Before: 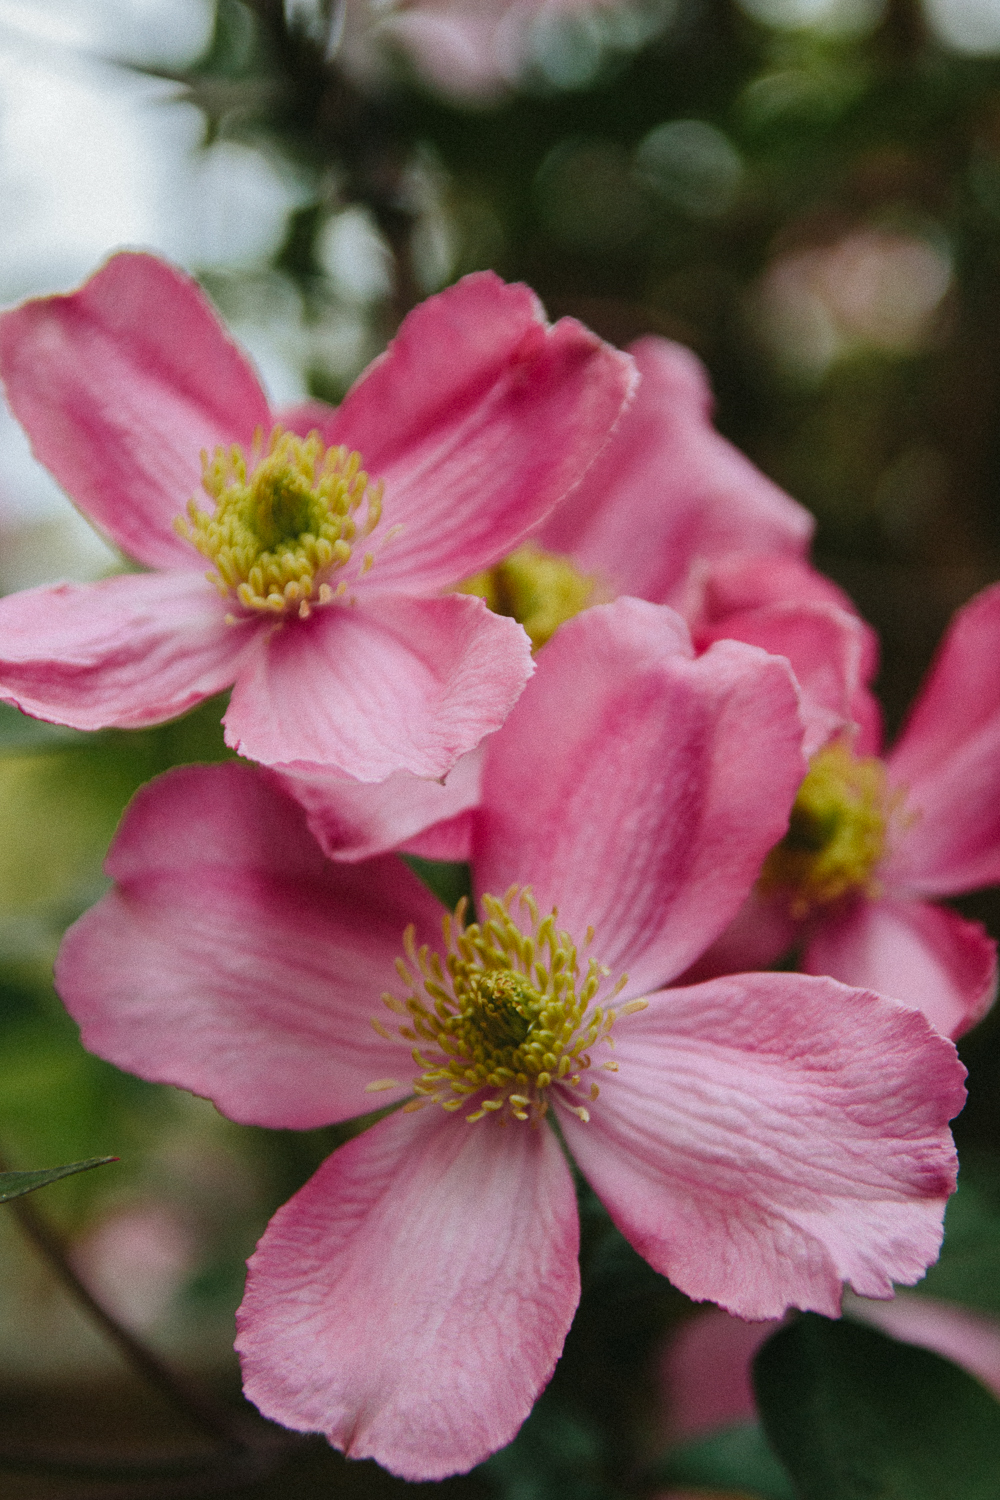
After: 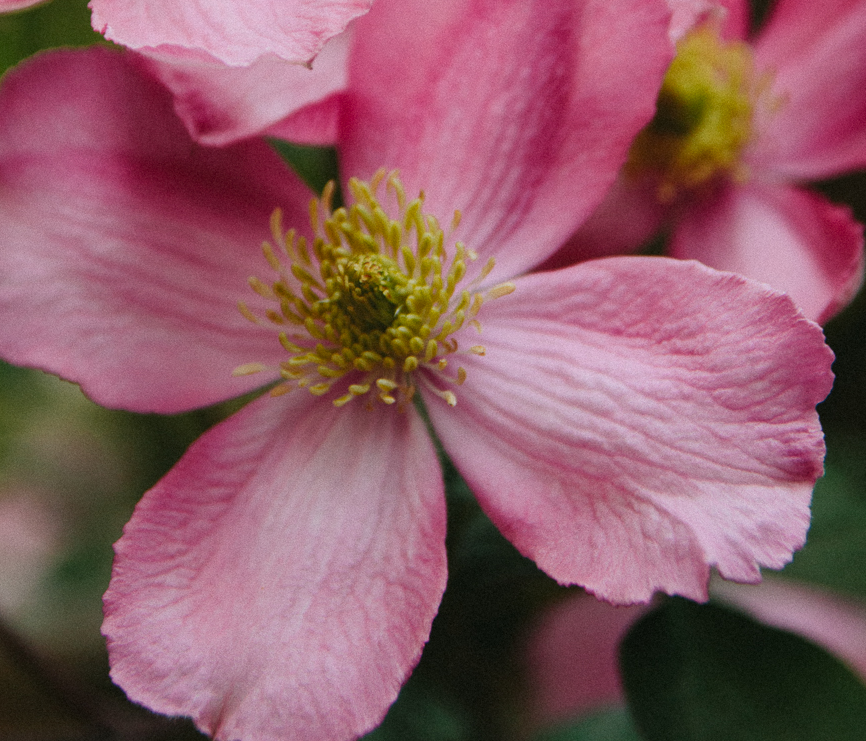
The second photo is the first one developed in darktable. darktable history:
crop and rotate: left 13.307%, top 47.767%, bottom 2.769%
